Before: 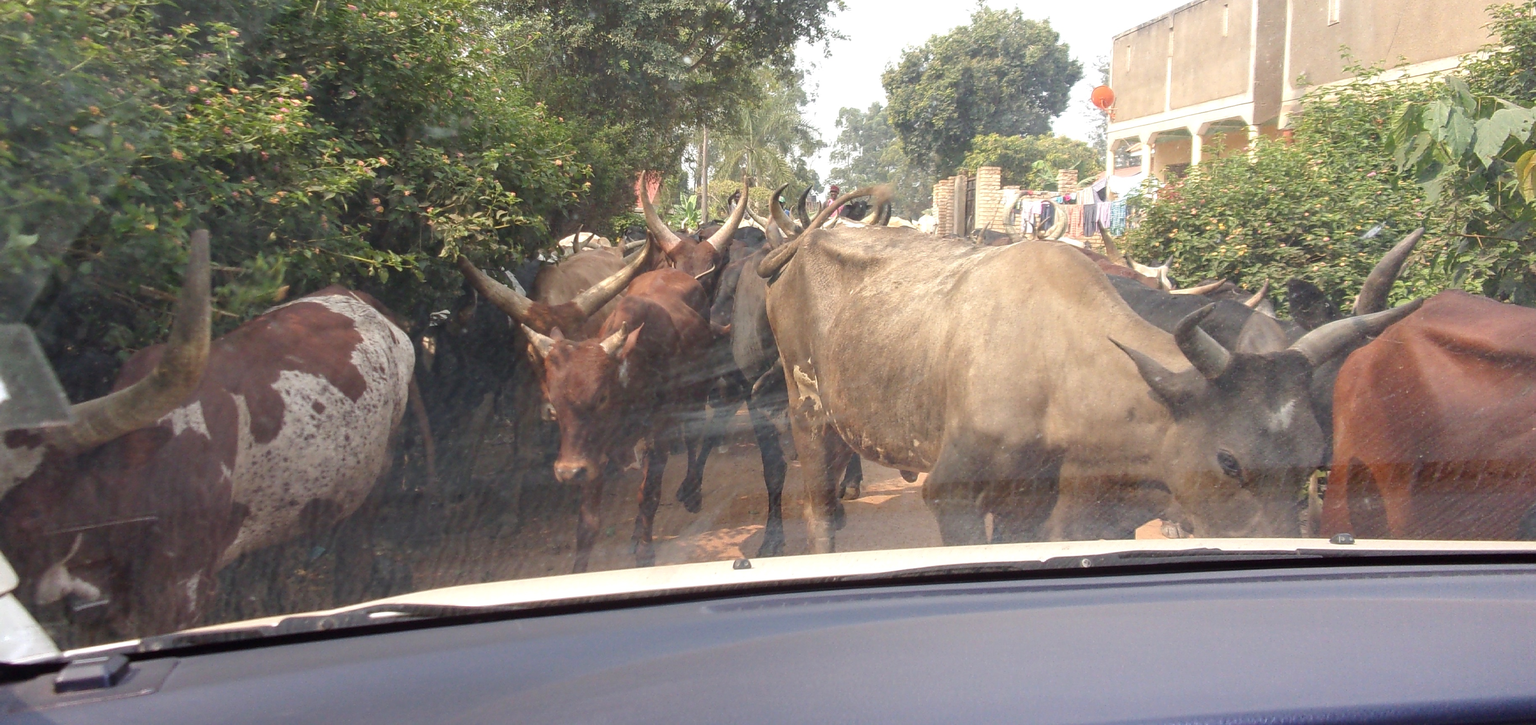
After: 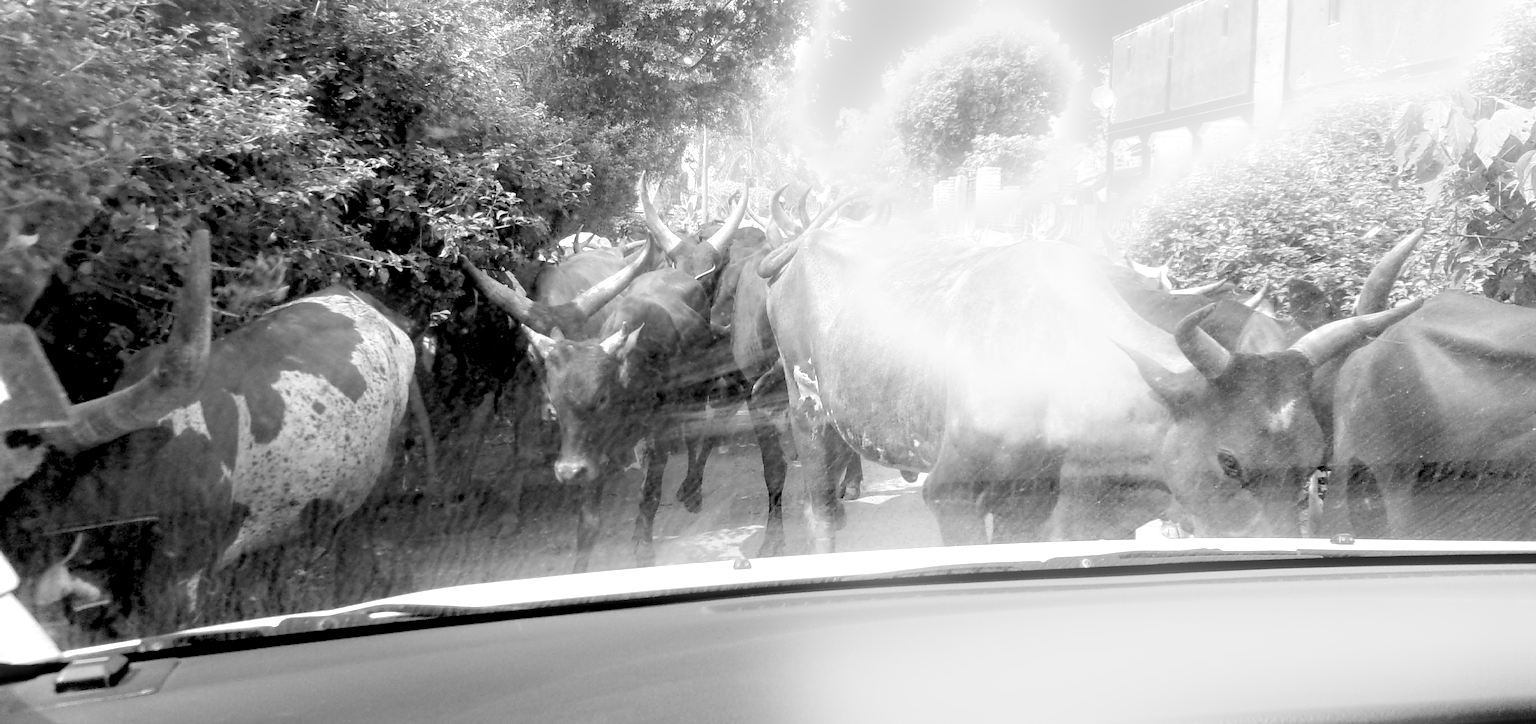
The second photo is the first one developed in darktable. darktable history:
monochrome: a 30.25, b 92.03
exposure: black level correction 0.035, exposure 0.9 EV, compensate highlight preservation false
bloom: on, module defaults
